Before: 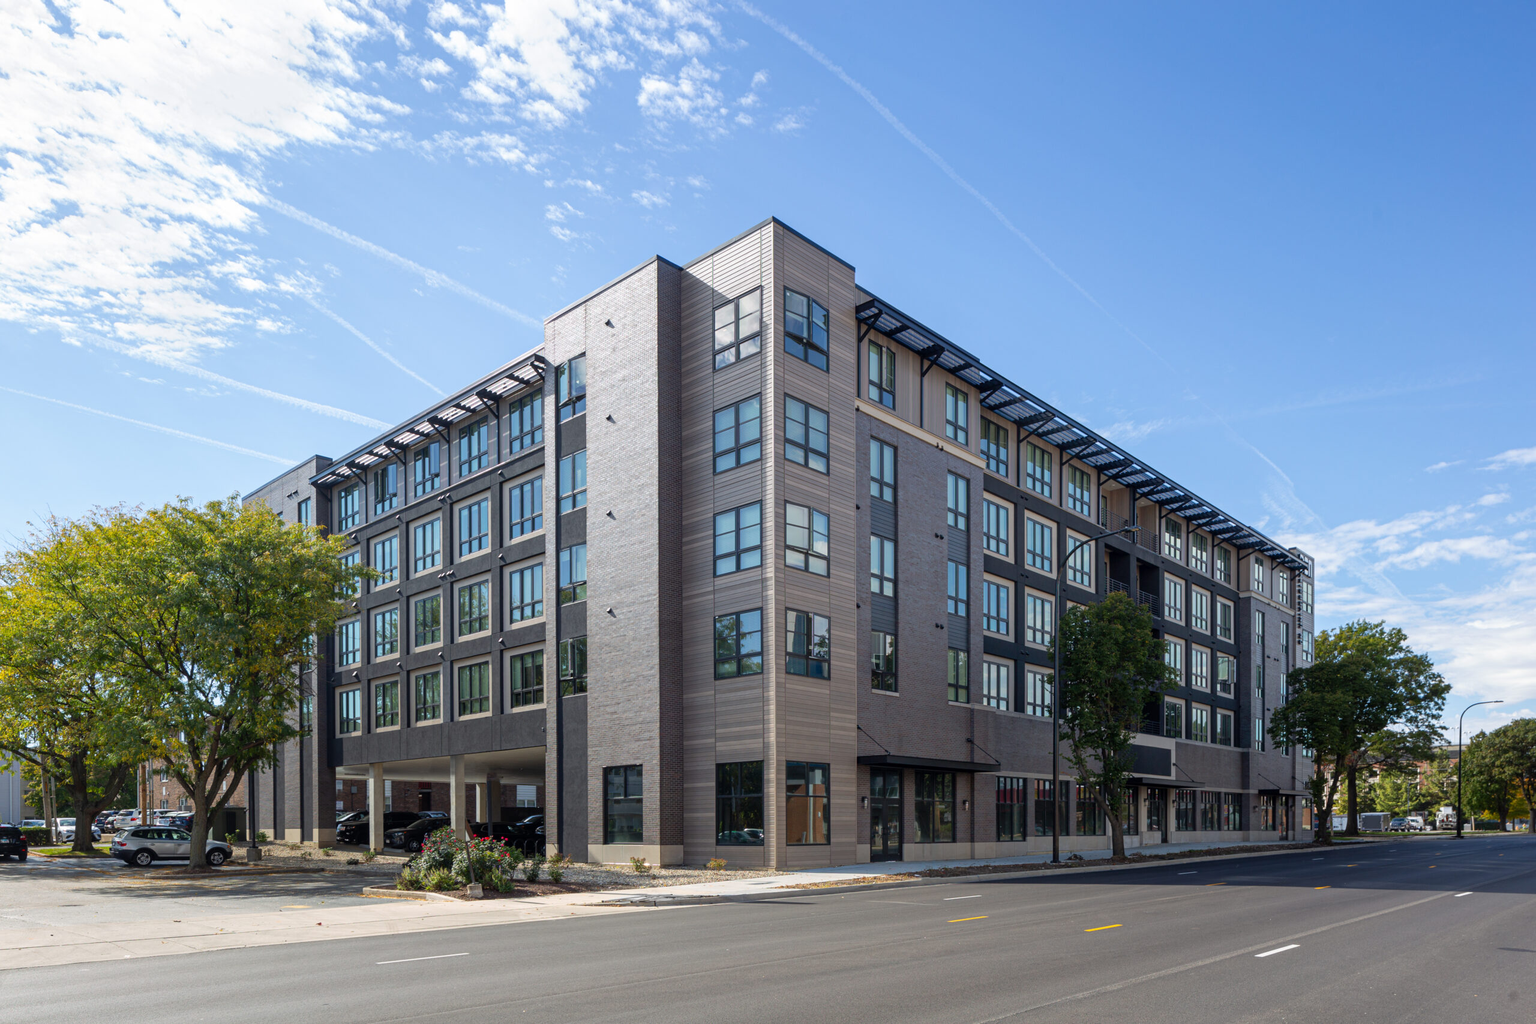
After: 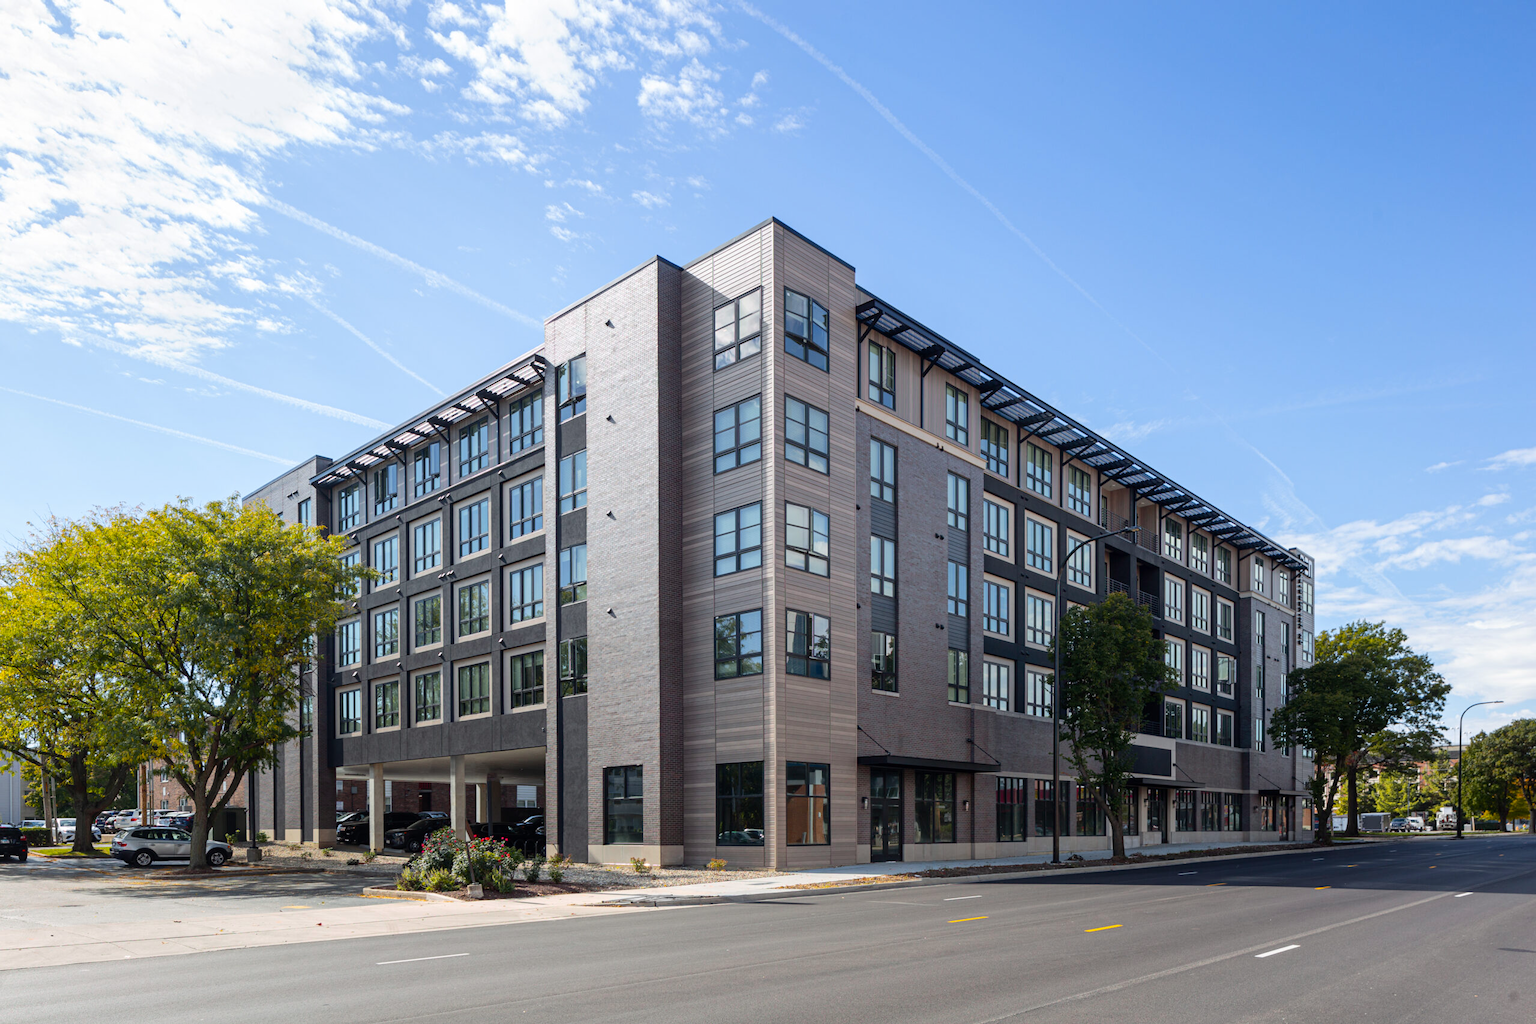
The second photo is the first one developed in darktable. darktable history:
tone curve: curves: ch0 [(0, 0.003) (0.117, 0.101) (0.257, 0.246) (0.408, 0.432) (0.611, 0.653) (0.824, 0.846) (1, 1)]; ch1 [(0, 0) (0.227, 0.197) (0.405, 0.421) (0.501, 0.501) (0.522, 0.53) (0.563, 0.572) (0.589, 0.611) (0.699, 0.709) (0.976, 0.992)]; ch2 [(0, 0) (0.208, 0.176) (0.377, 0.38) (0.5, 0.5) (0.537, 0.534) (0.571, 0.576) (0.681, 0.746) (1, 1)], color space Lab, independent channels, preserve colors none
